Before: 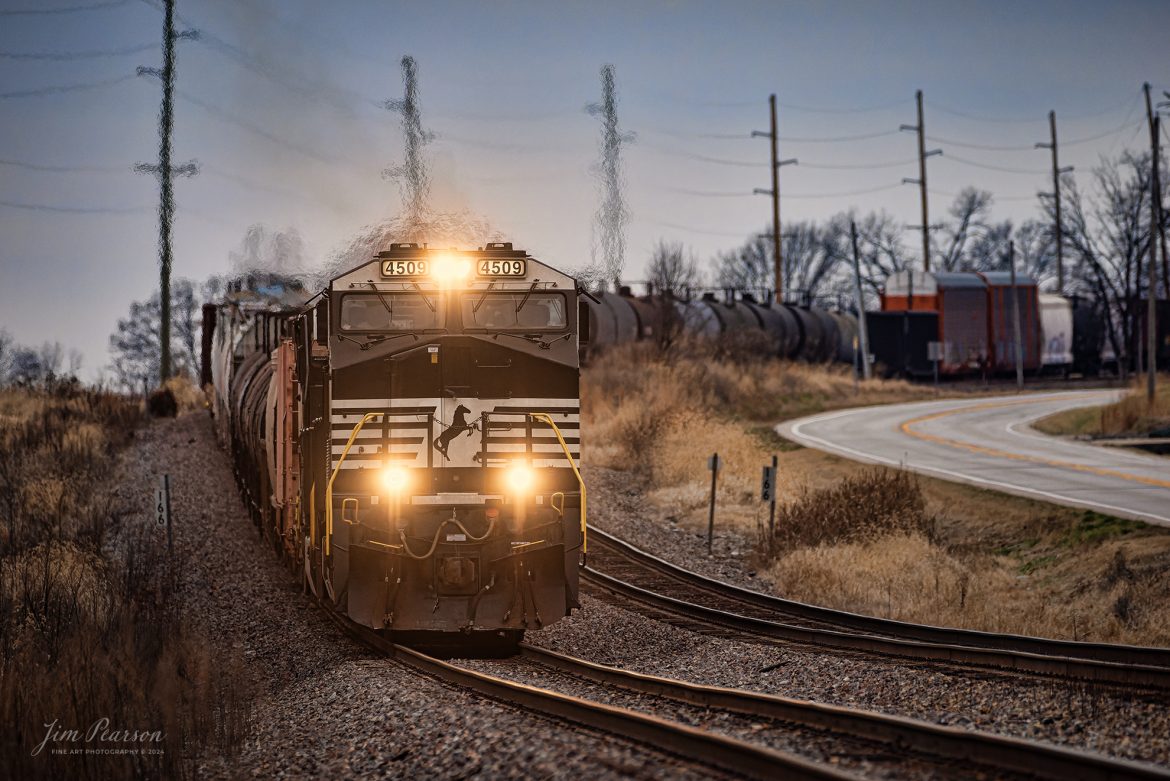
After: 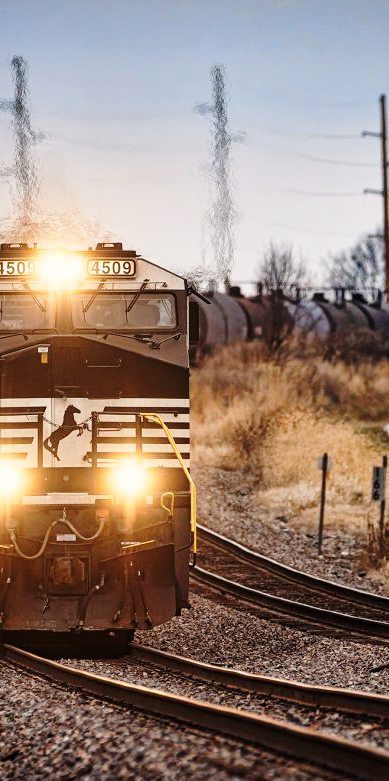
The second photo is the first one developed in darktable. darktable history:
base curve: curves: ch0 [(0, 0) (0.028, 0.03) (0.121, 0.232) (0.46, 0.748) (0.859, 0.968) (1, 1)], preserve colors none
crop: left 33.36%, right 33.36%
